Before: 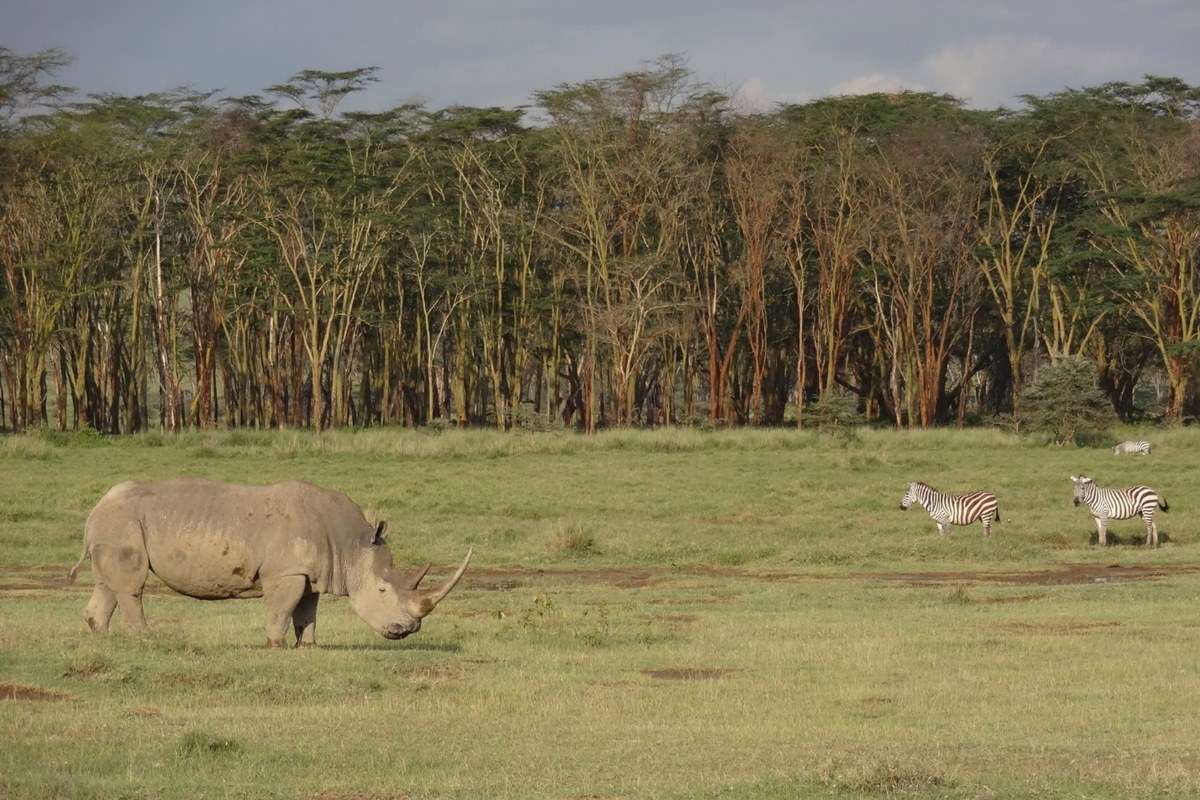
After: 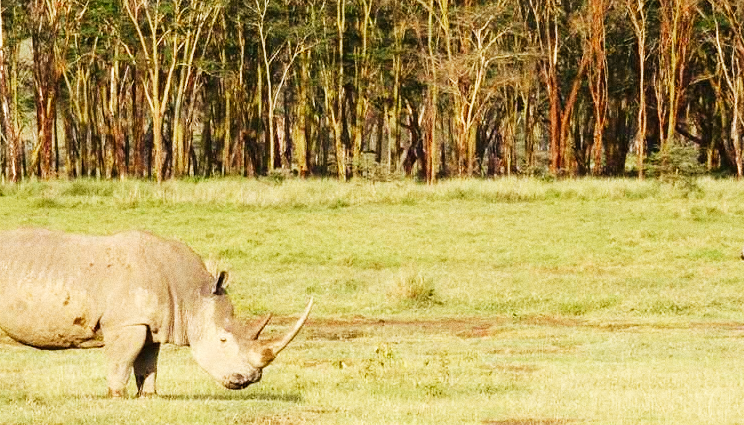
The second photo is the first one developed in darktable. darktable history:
color balance: mode lift, gamma, gain (sRGB), lift [1, 0.99, 1.01, 0.992], gamma [1, 1.037, 0.974, 0.963]
base curve: curves: ch0 [(0, 0) (0.007, 0.004) (0.027, 0.03) (0.046, 0.07) (0.207, 0.54) (0.442, 0.872) (0.673, 0.972) (1, 1)], preserve colors none
grain: coarseness 11.82 ISO, strength 36.67%, mid-tones bias 74.17%
crop: left 13.312%, top 31.28%, right 24.627%, bottom 15.582%
